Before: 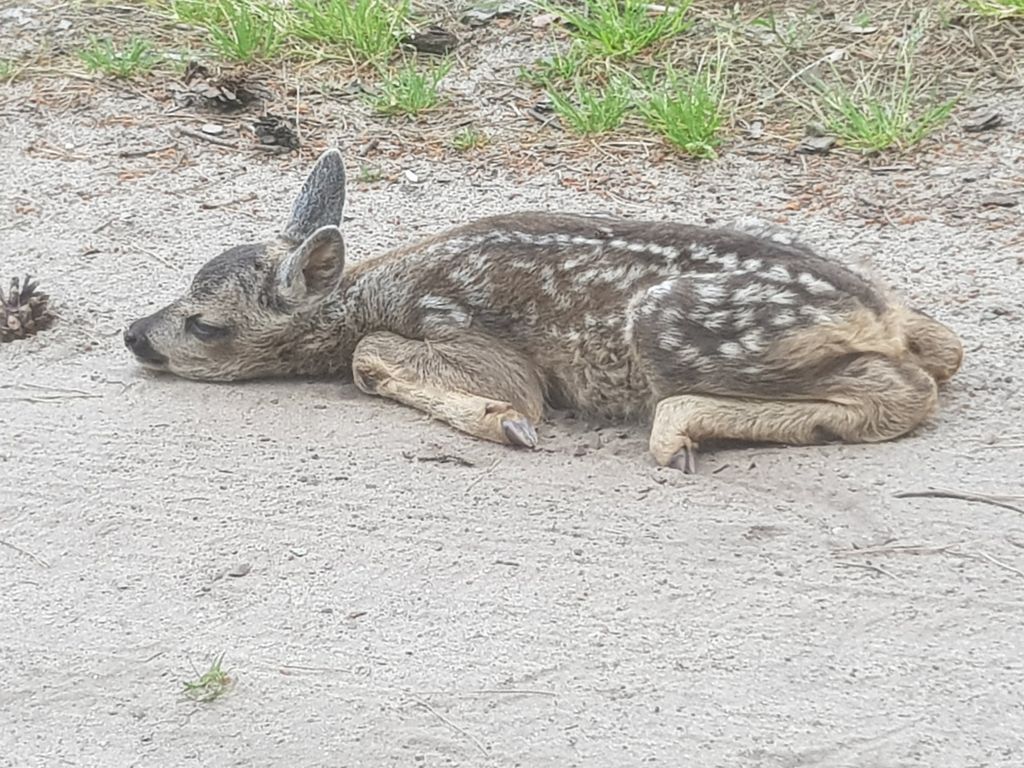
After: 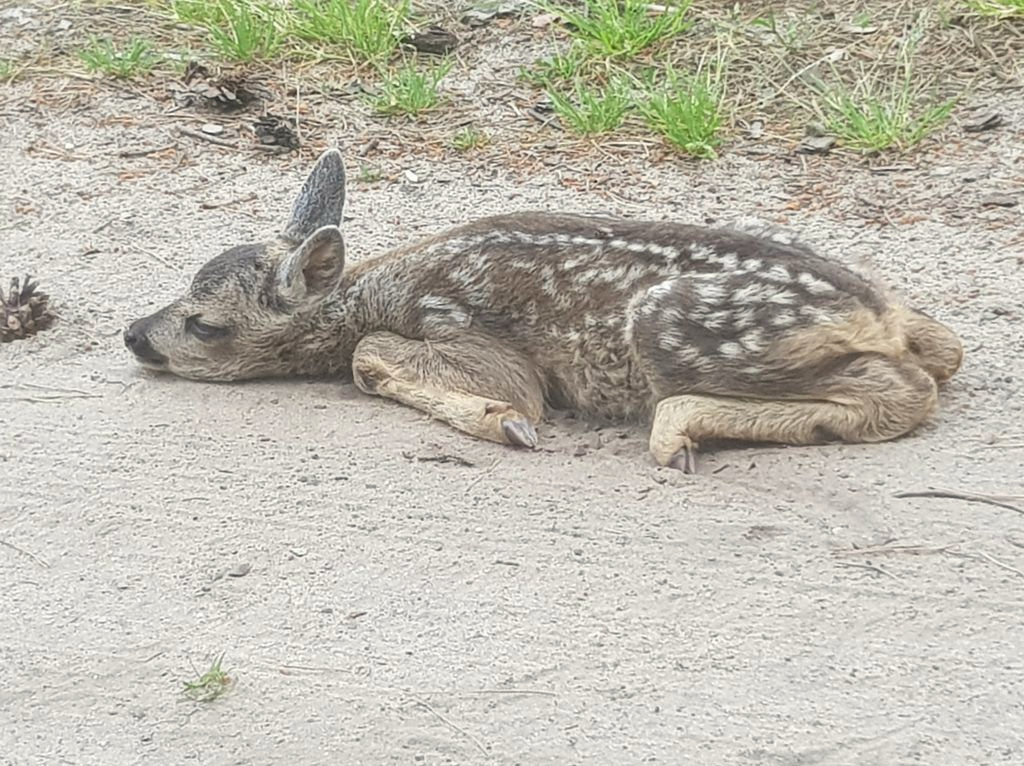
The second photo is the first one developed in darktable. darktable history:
color calibration: illuminant same as pipeline (D50), adaptation none (bypass), x 0.334, y 0.333, temperature 5013.39 K
crop: top 0.053%, bottom 0.132%
color correction: highlights b* 2.92
